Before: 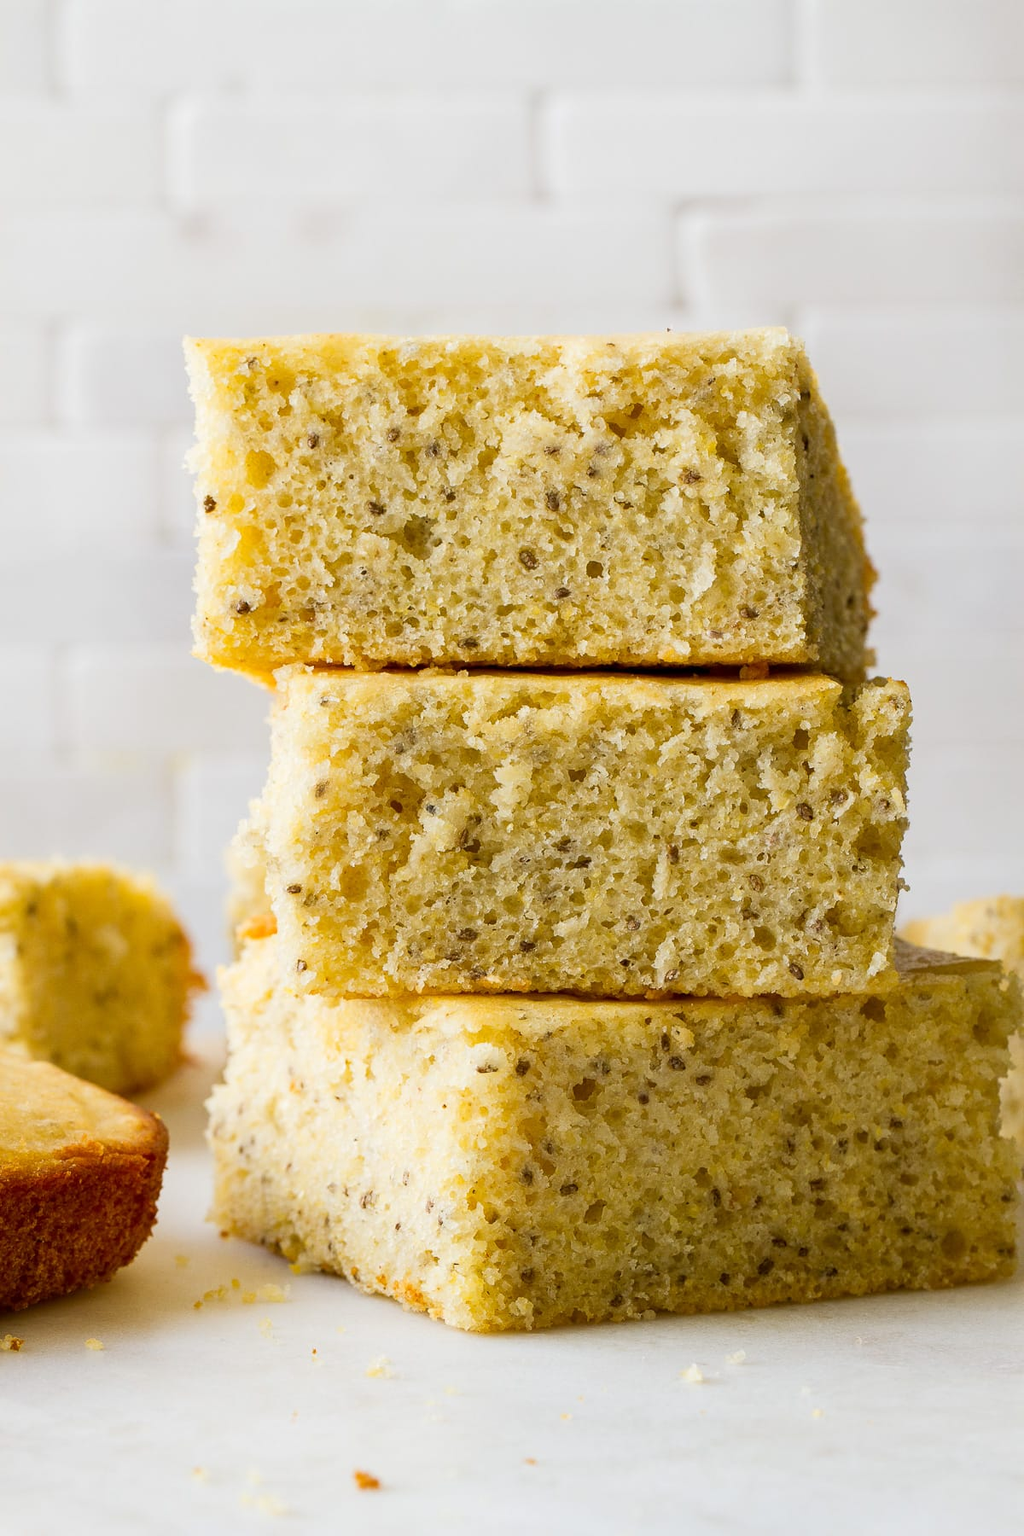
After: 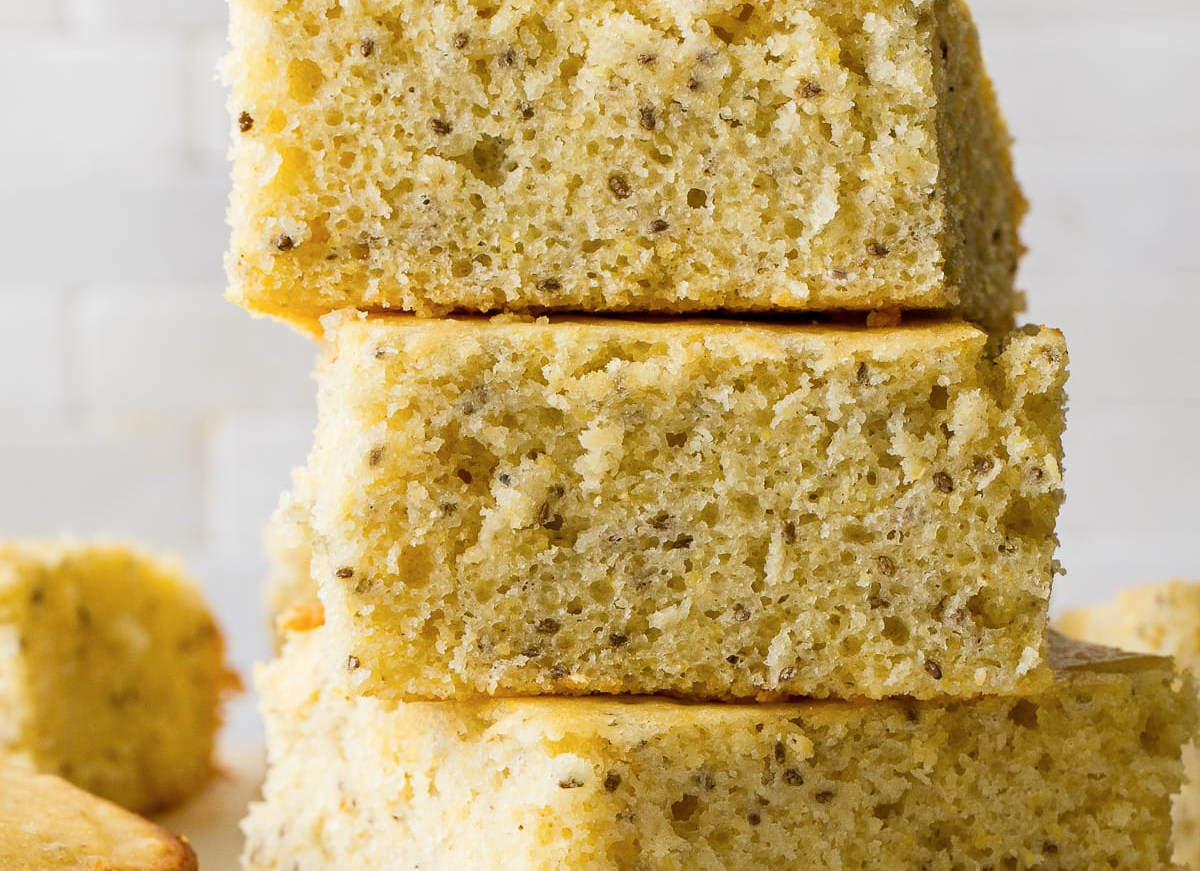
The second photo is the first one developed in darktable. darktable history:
crop and rotate: top 26.056%, bottom 25.543%
contrast brightness saturation: saturation -0.05
tone equalizer: on, module defaults
